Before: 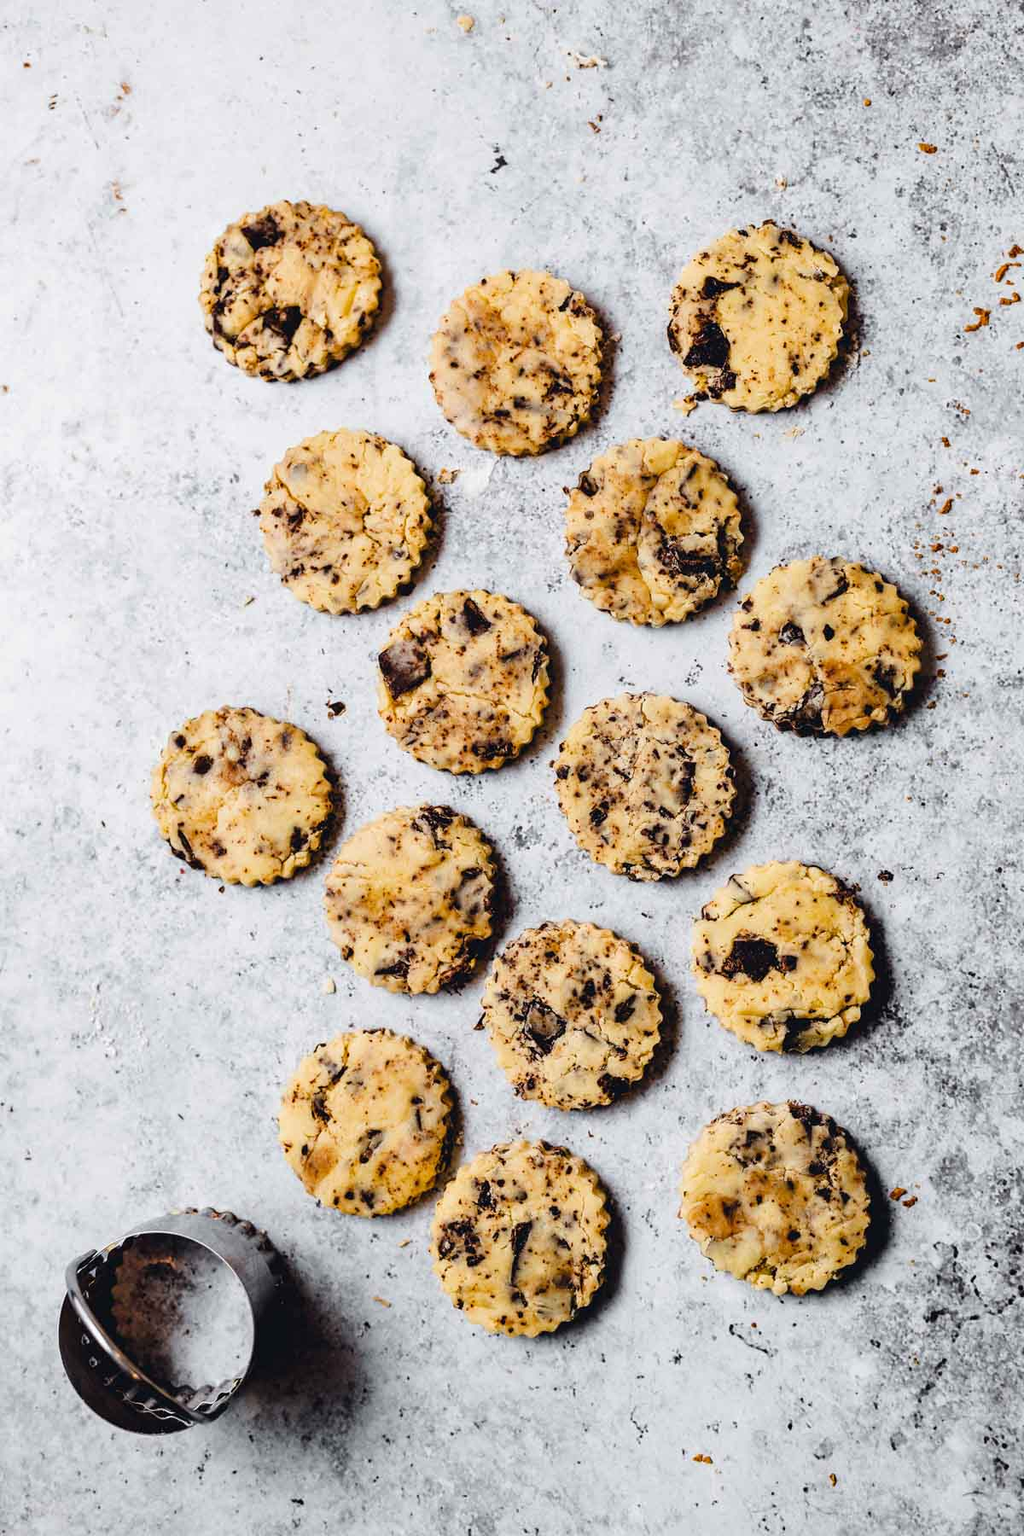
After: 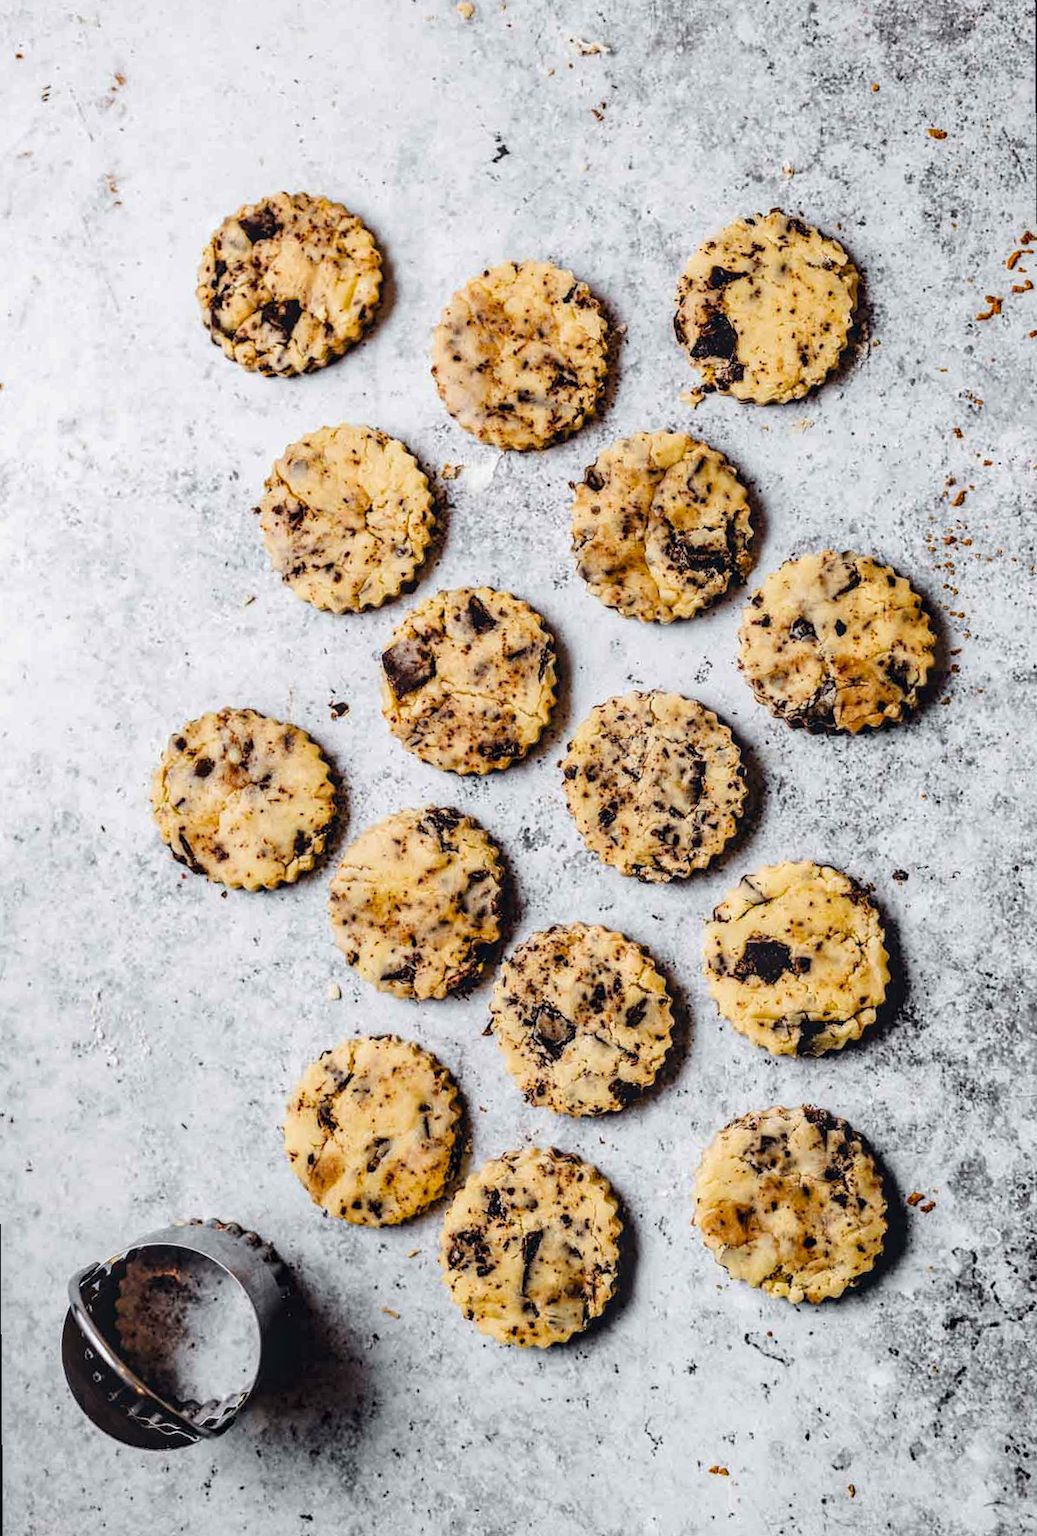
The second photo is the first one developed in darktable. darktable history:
local contrast: on, module defaults
rotate and perspective: rotation -0.45°, automatic cropping original format, crop left 0.008, crop right 0.992, crop top 0.012, crop bottom 0.988
white balance: red 1, blue 1
